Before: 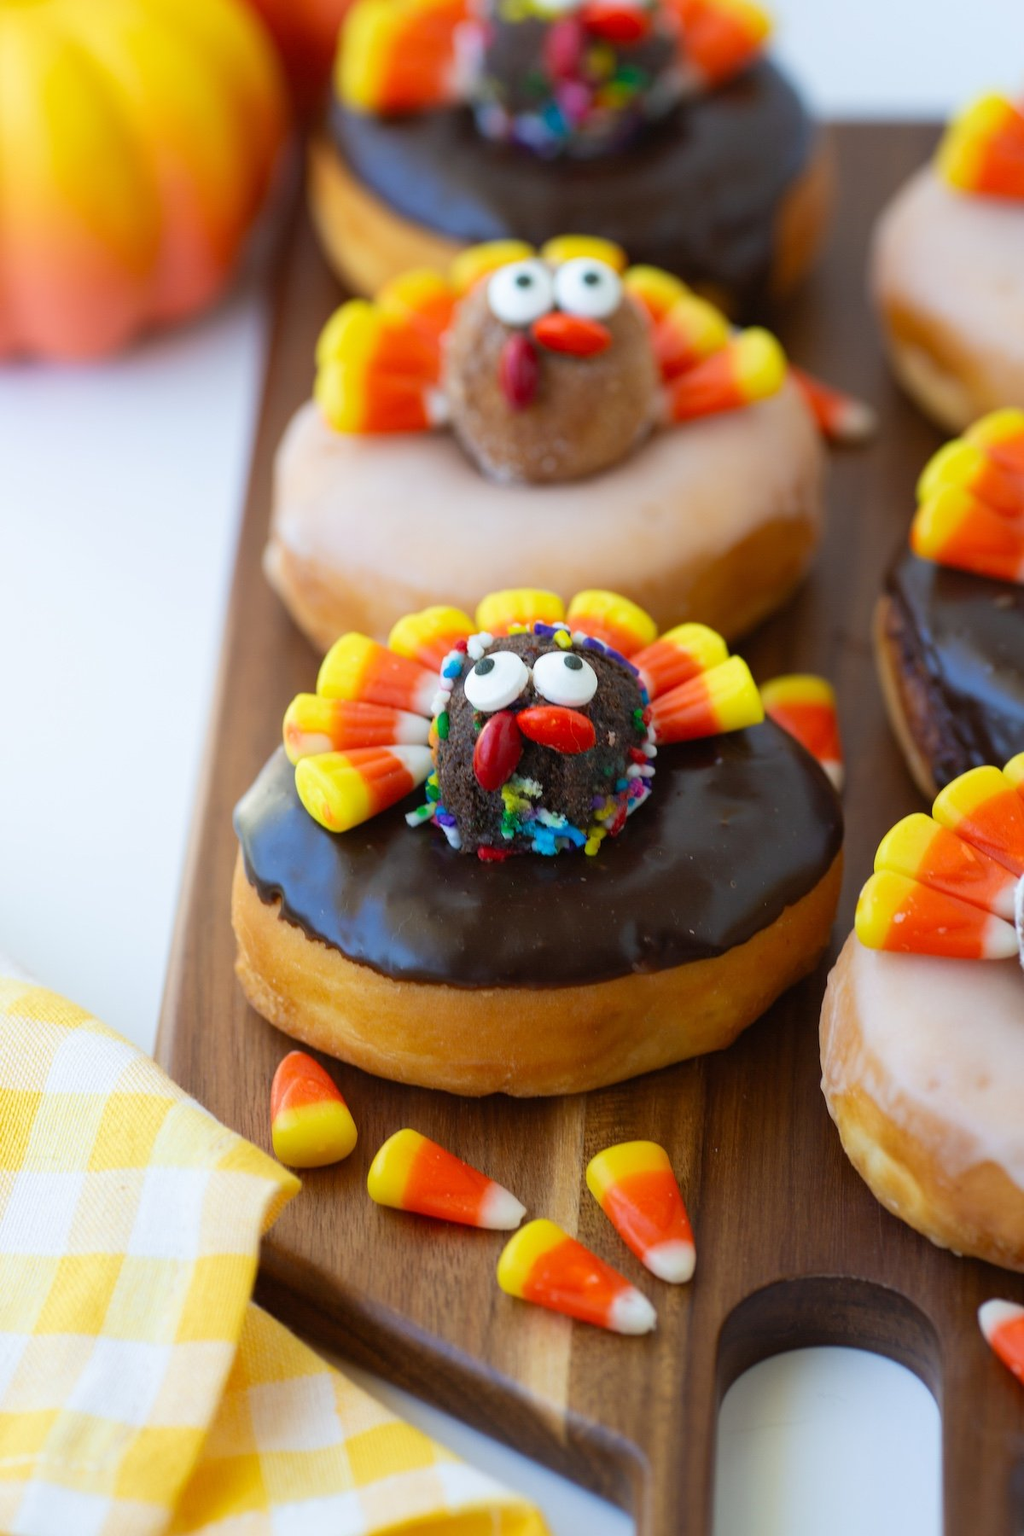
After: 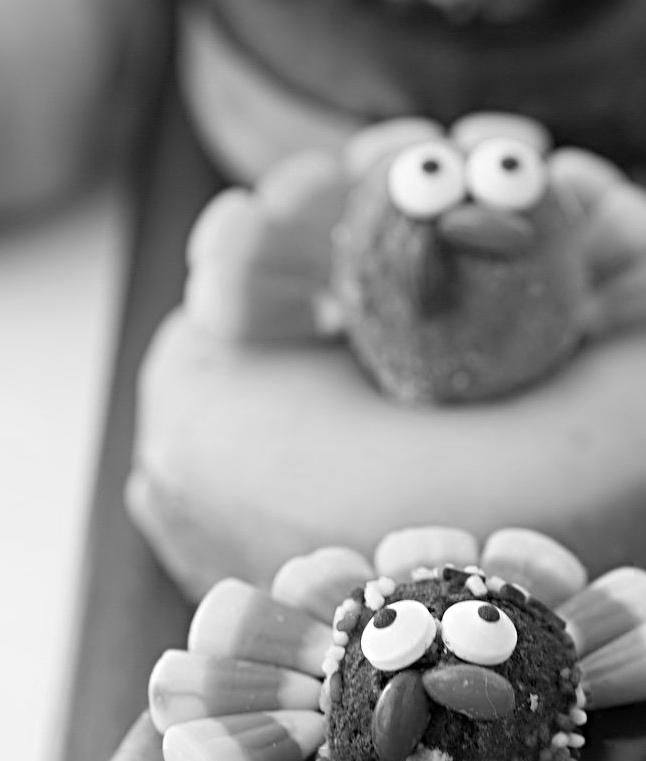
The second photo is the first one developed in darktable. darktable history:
sharpen: radius 4.883
crop: left 15.306%, top 9.065%, right 30.789%, bottom 48.638%
monochrome: on, module defaults
